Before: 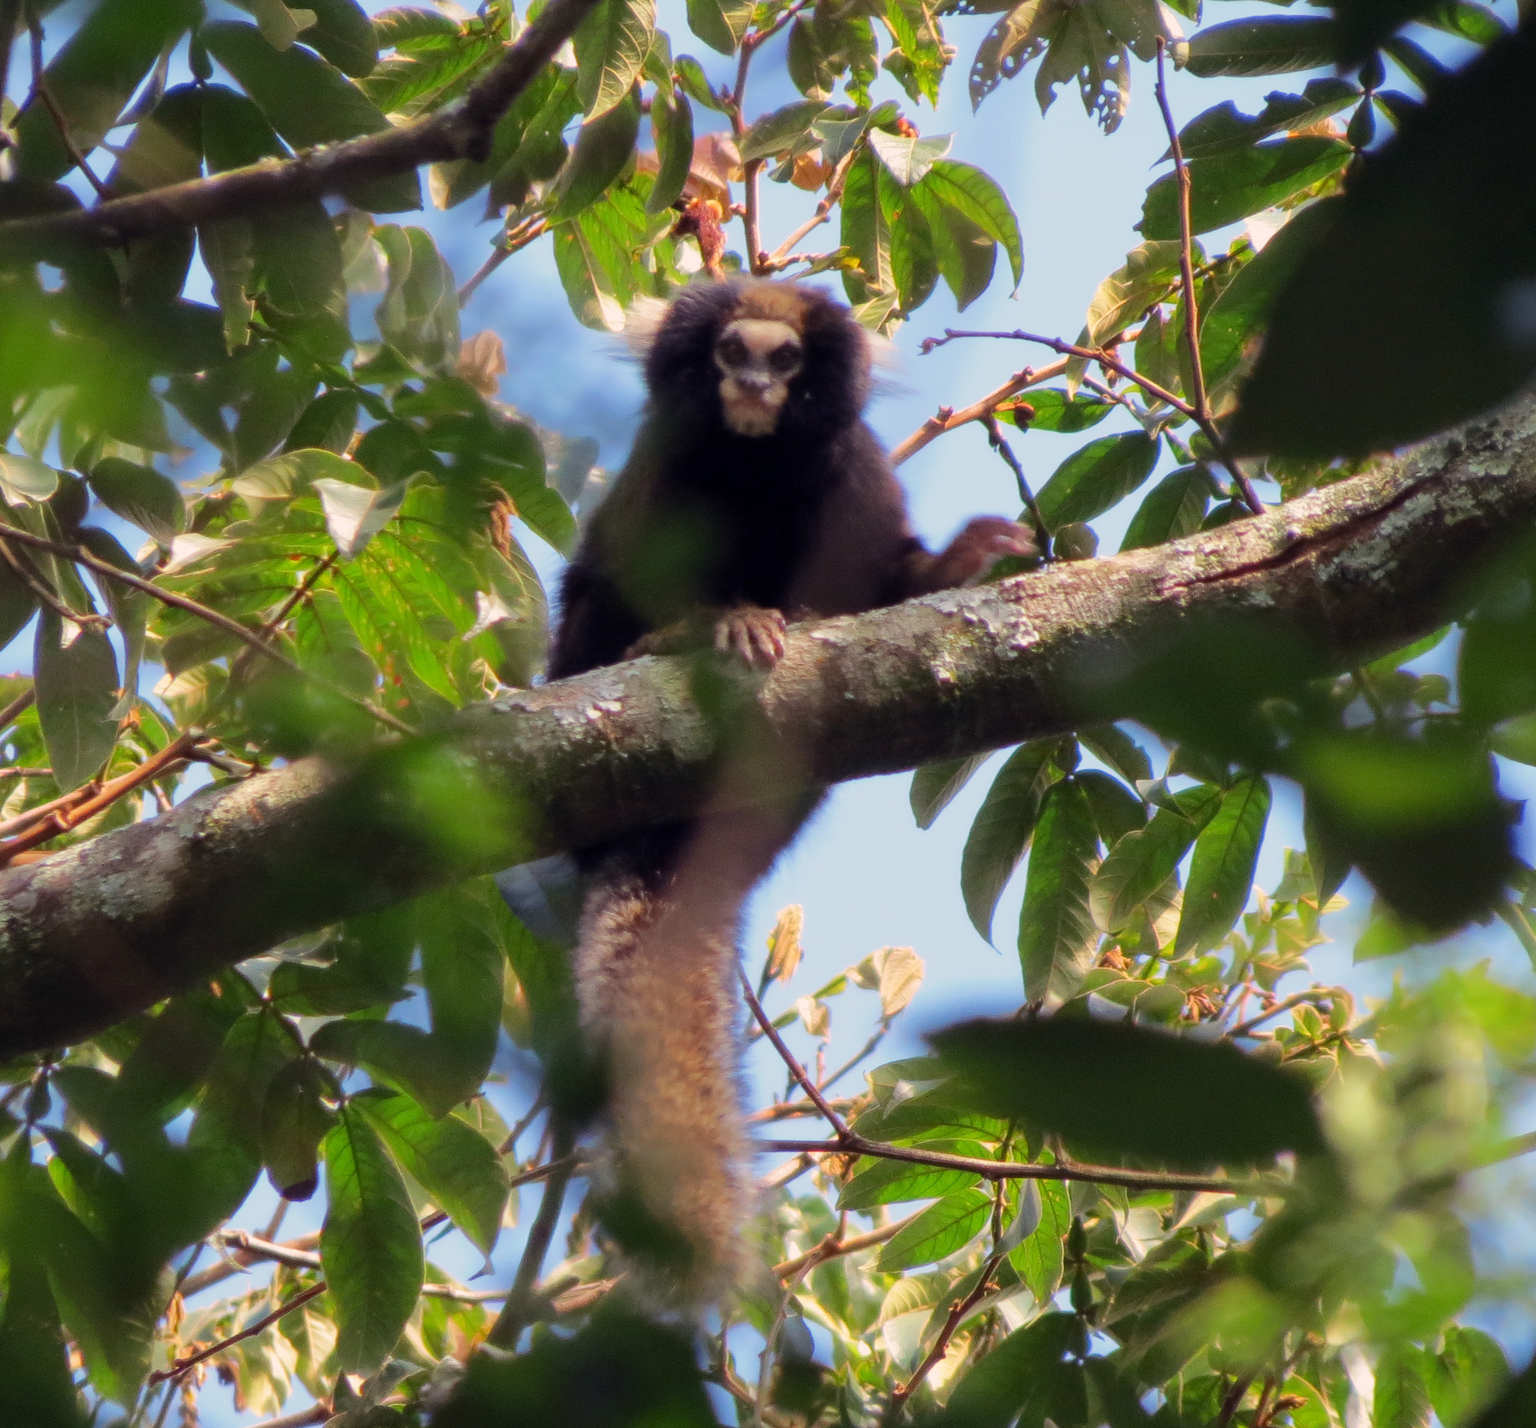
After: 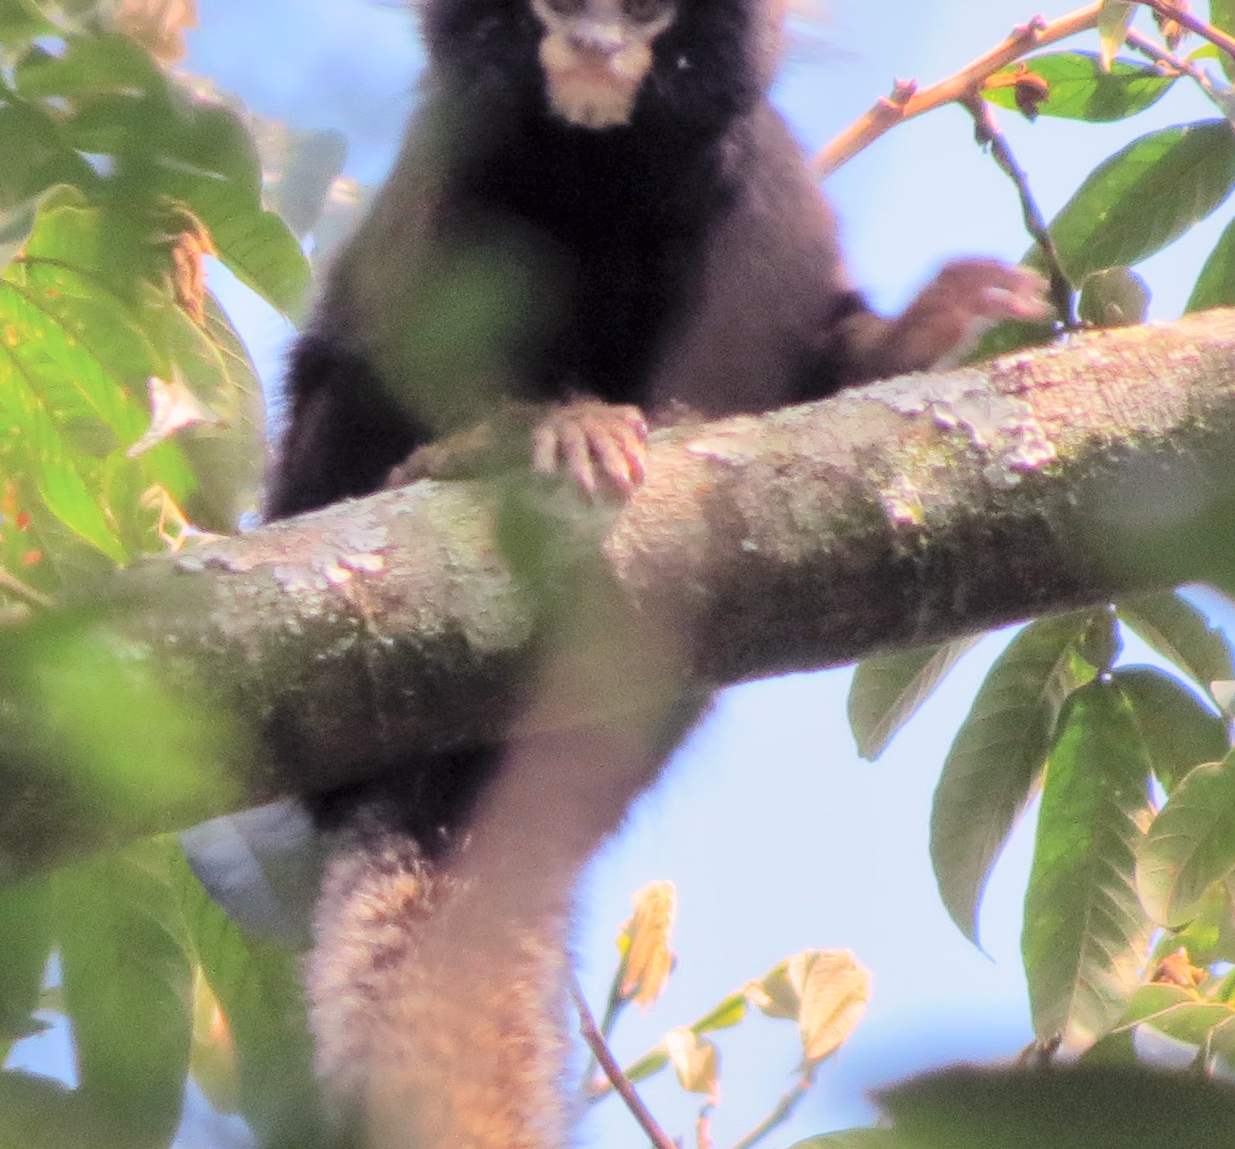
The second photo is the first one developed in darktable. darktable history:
shadows and highlights: shadows 40, highlights -60
crop: left 25%, top 25%, right 25%, bottom 25%
color correction: highlights a* 3.12, highlights b* -1.55, shadows a* -0.101, shadows b* 2.52, saturation 0.98
global tonemap: drago (0.7, 100)
